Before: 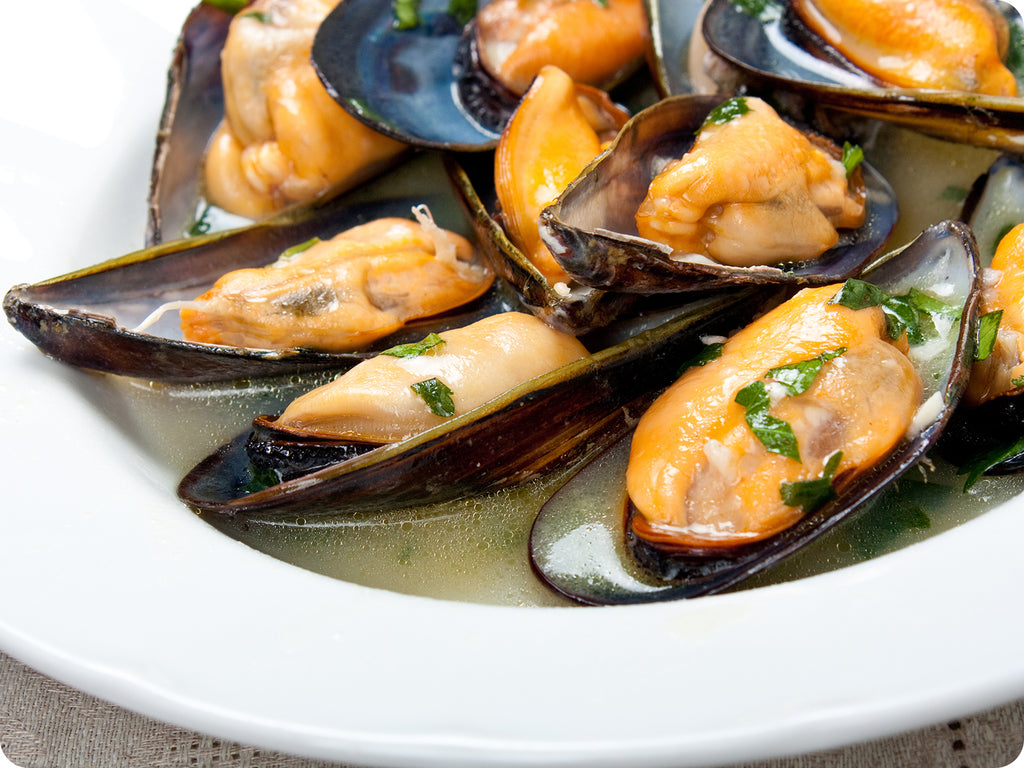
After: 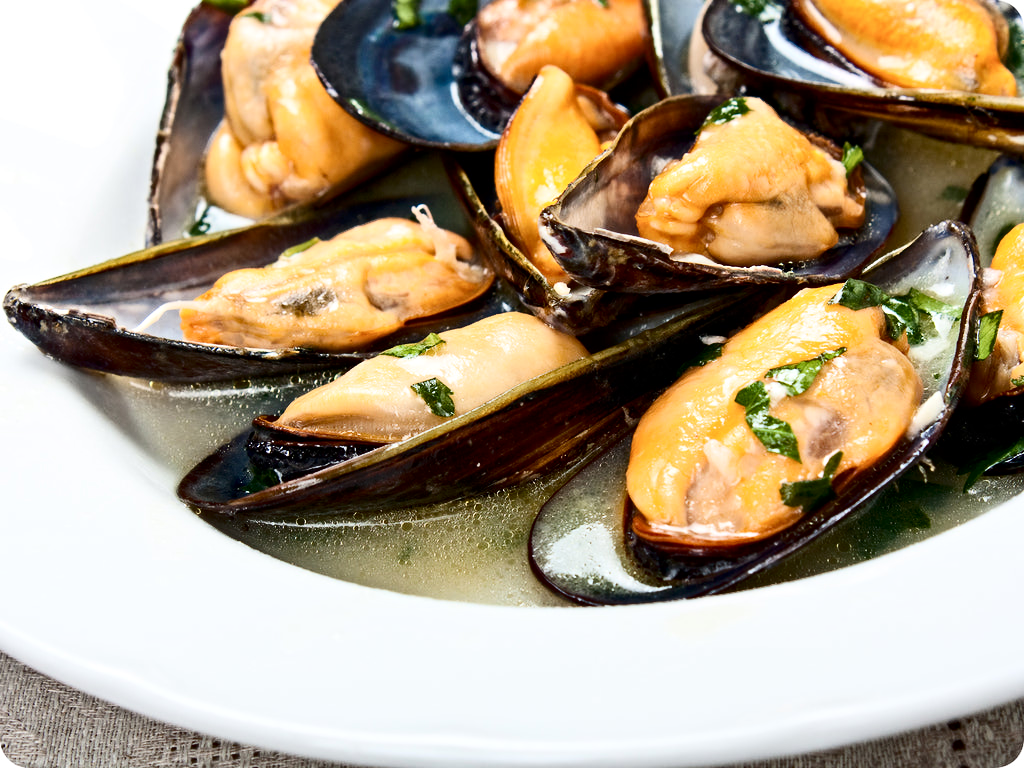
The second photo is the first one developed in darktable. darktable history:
contrast brightness saturation: contrast 0.271
contrast equalizer: y [[0.5, 0.5, 0.501, 0.63, 0.504, 0.5], [0.5 ×6], [0.5 ×6], [0 ×6], [0 ×6]]
